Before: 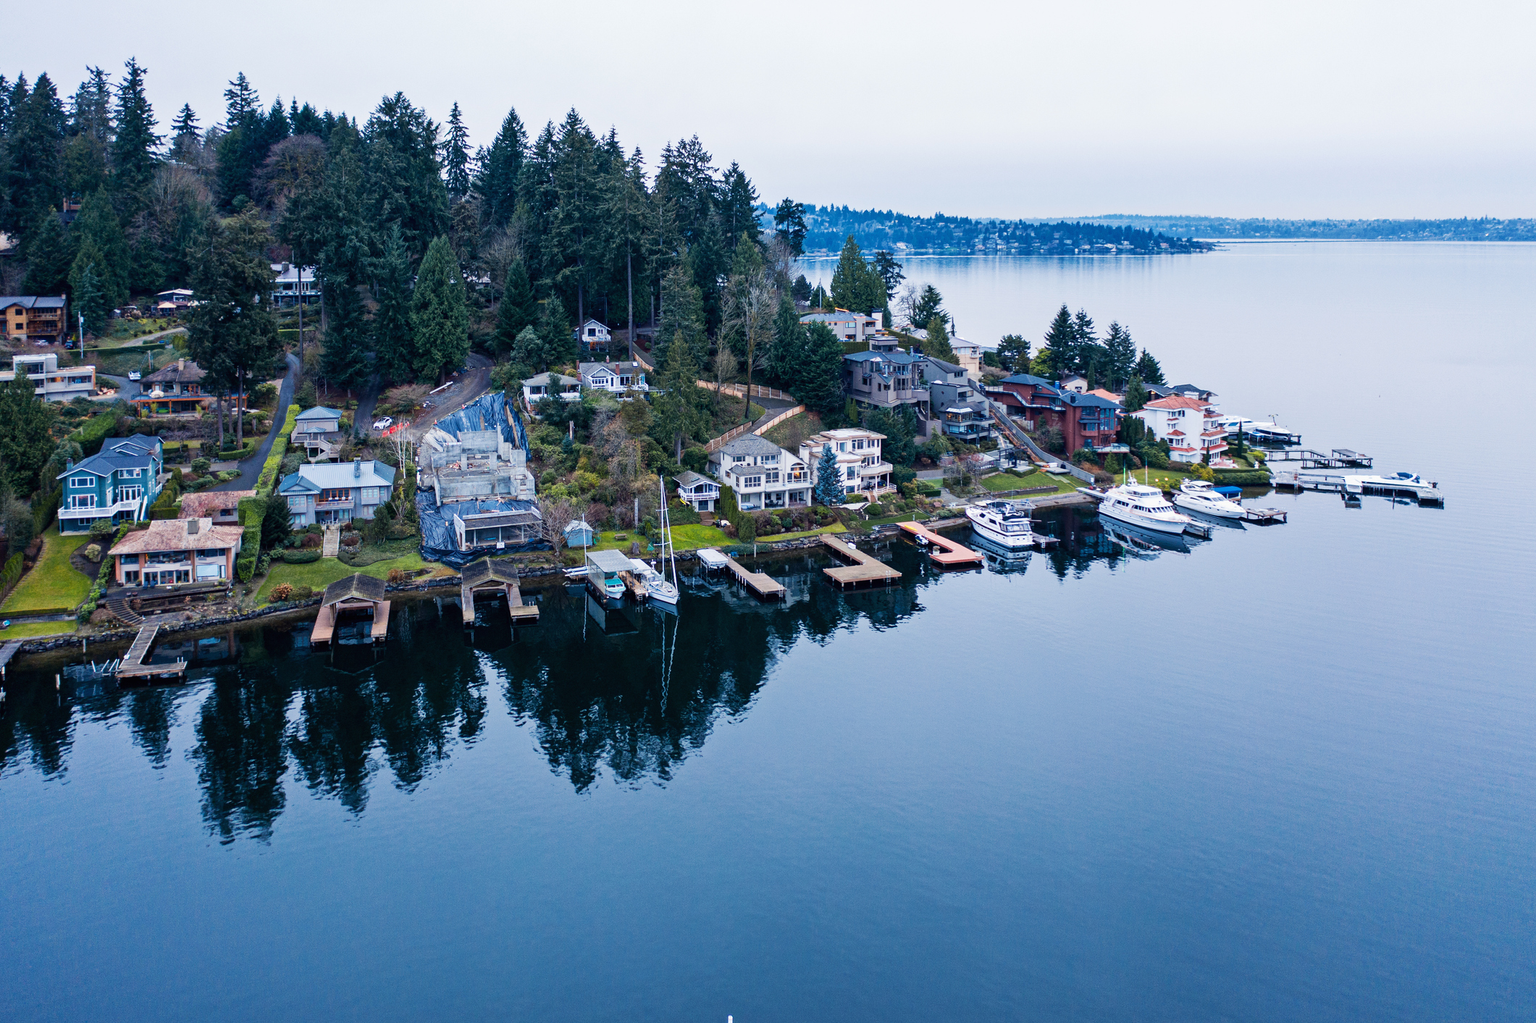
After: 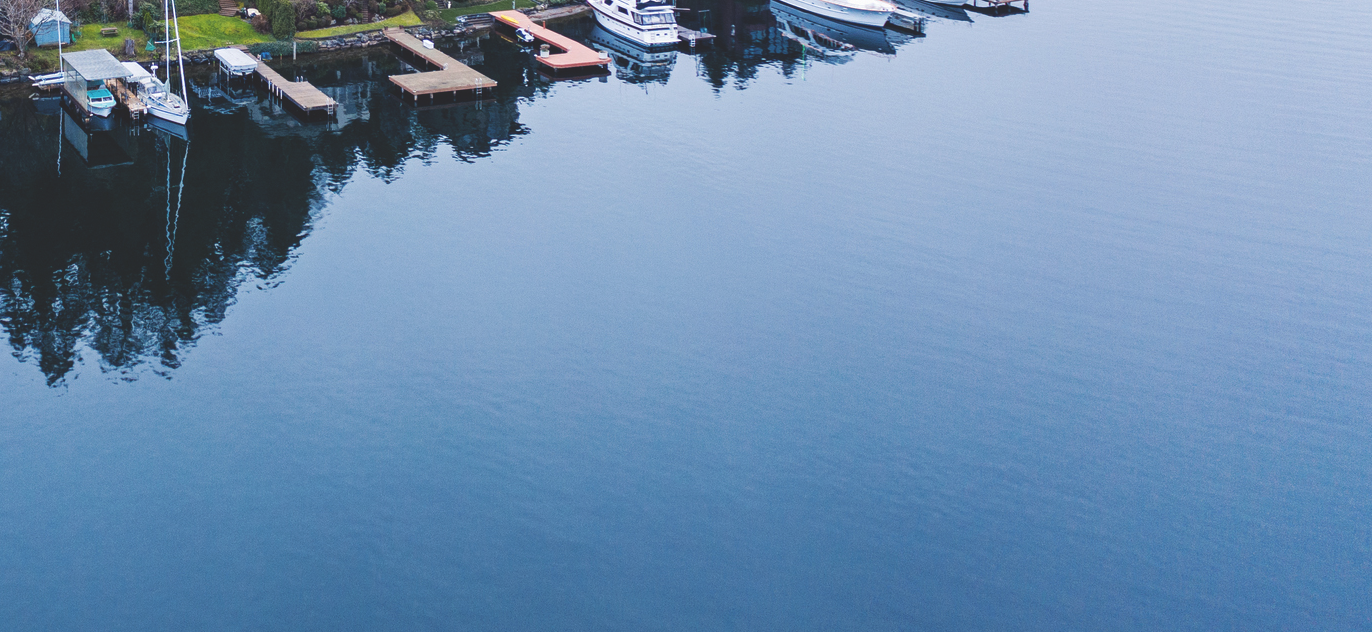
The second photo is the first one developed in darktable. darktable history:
local contrast: highlights 104%, shadows 100%, detail 119%, midtone range 0.2
crop and rotate: left 35.281%, top 50.344%, bottom 4.912%
exposure: black level correction -0.022, exposure -0.033 EV, compensate highlight preservation false
